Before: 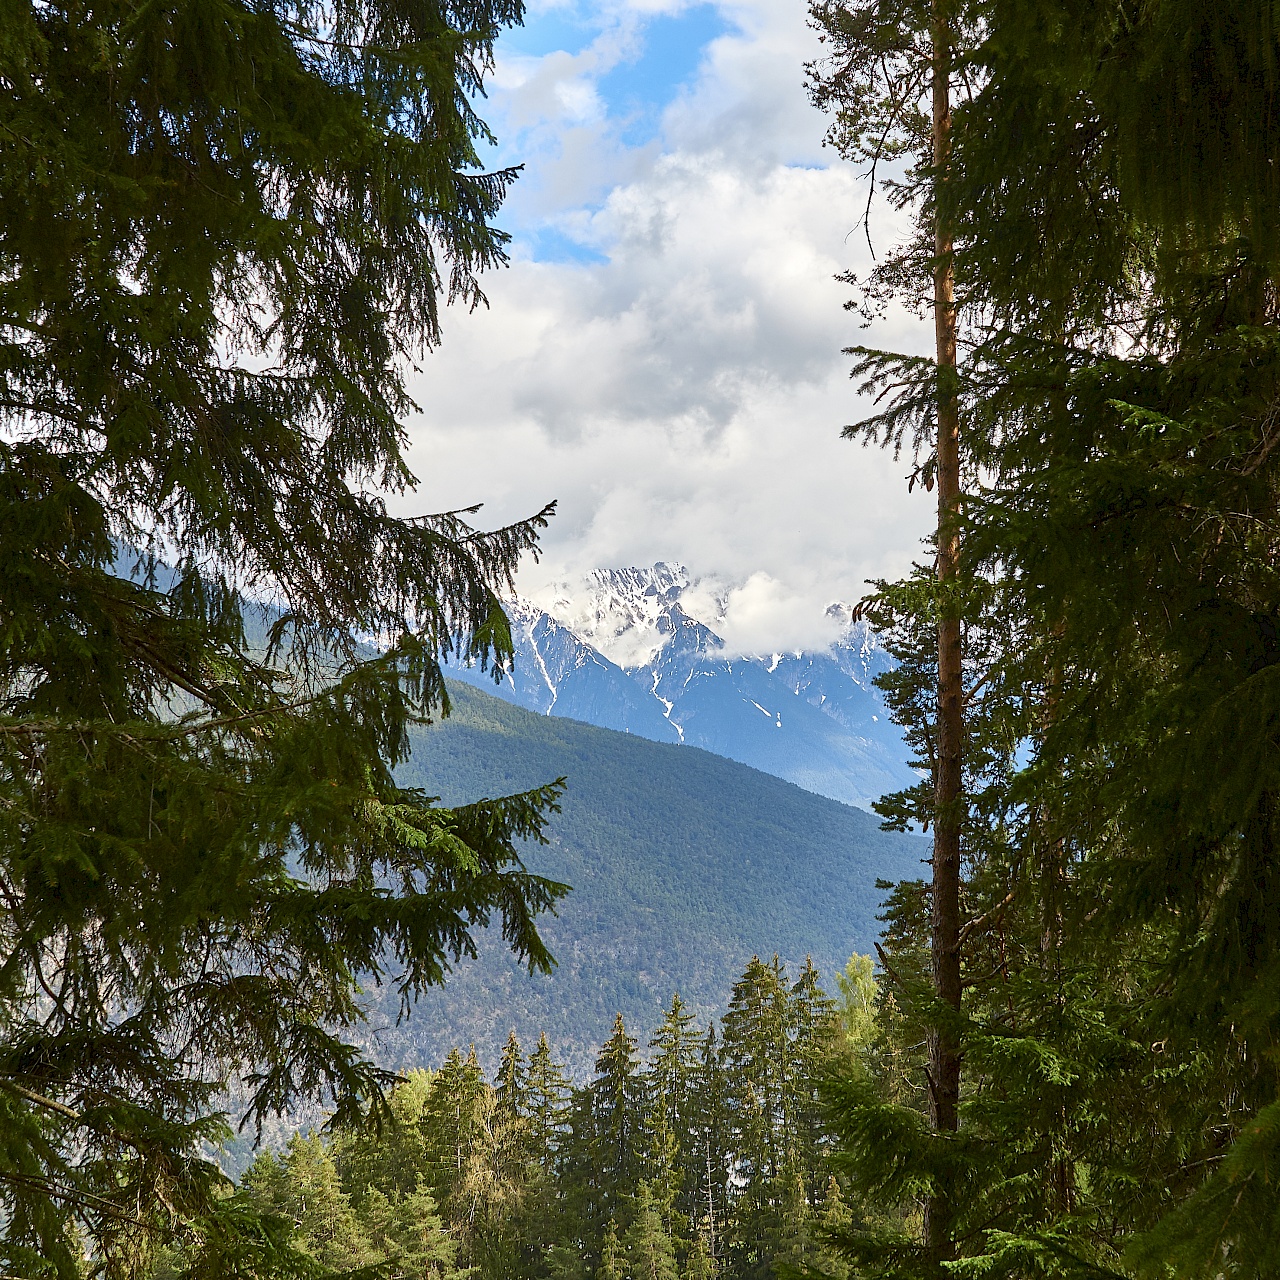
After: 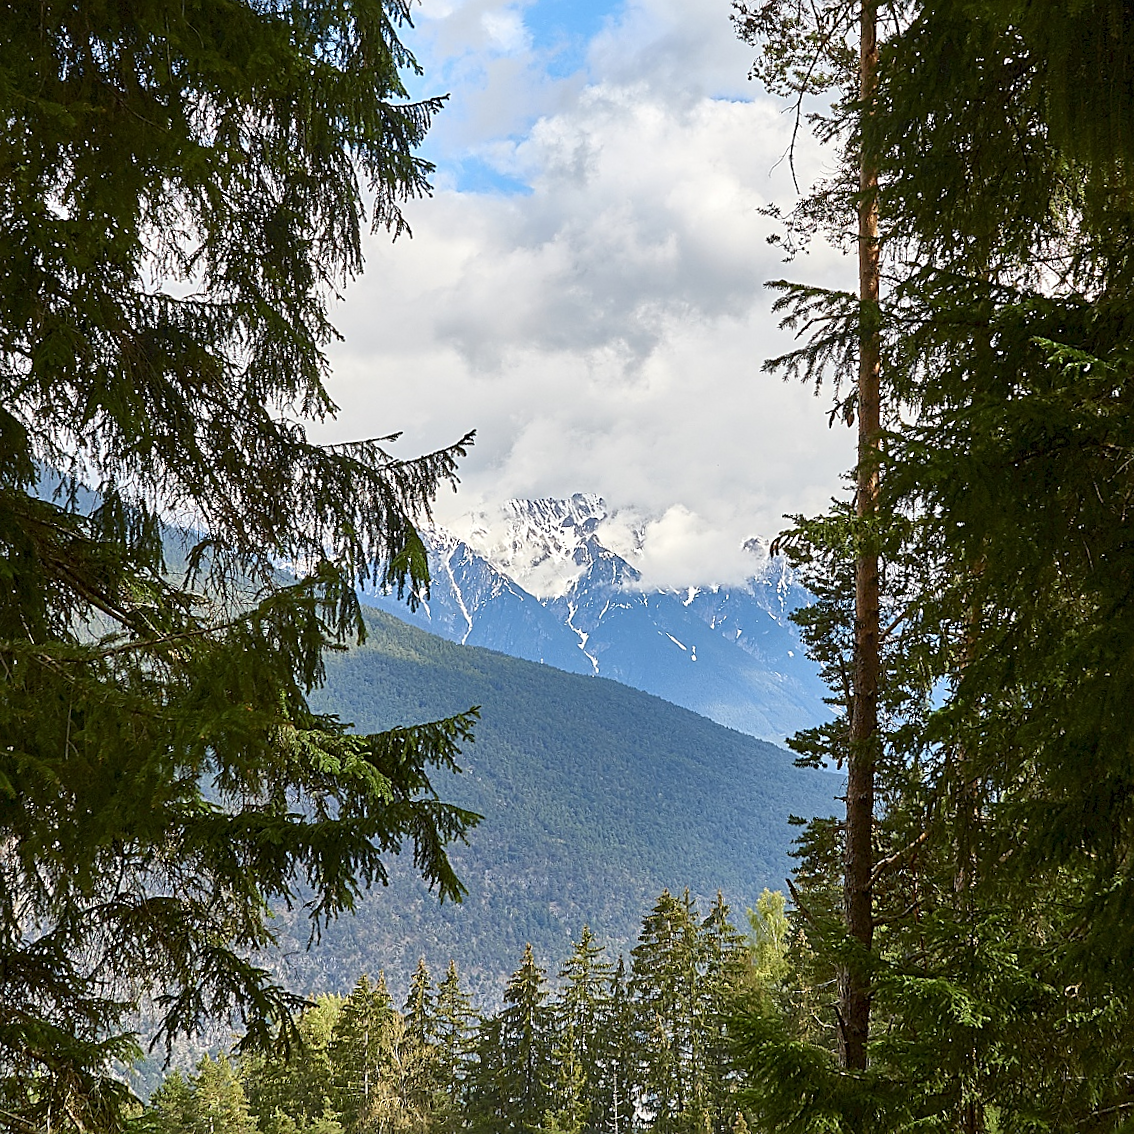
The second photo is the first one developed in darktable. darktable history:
rotate and perspective: rotation -2.22°, lens shift (horizontal) -0.022, automatic cropping off
sharpen: on, module defaults
crop and rotate: angle -3.27°, left 5.211%, top 5.211%, right 4.607%, bottom 4.607%
